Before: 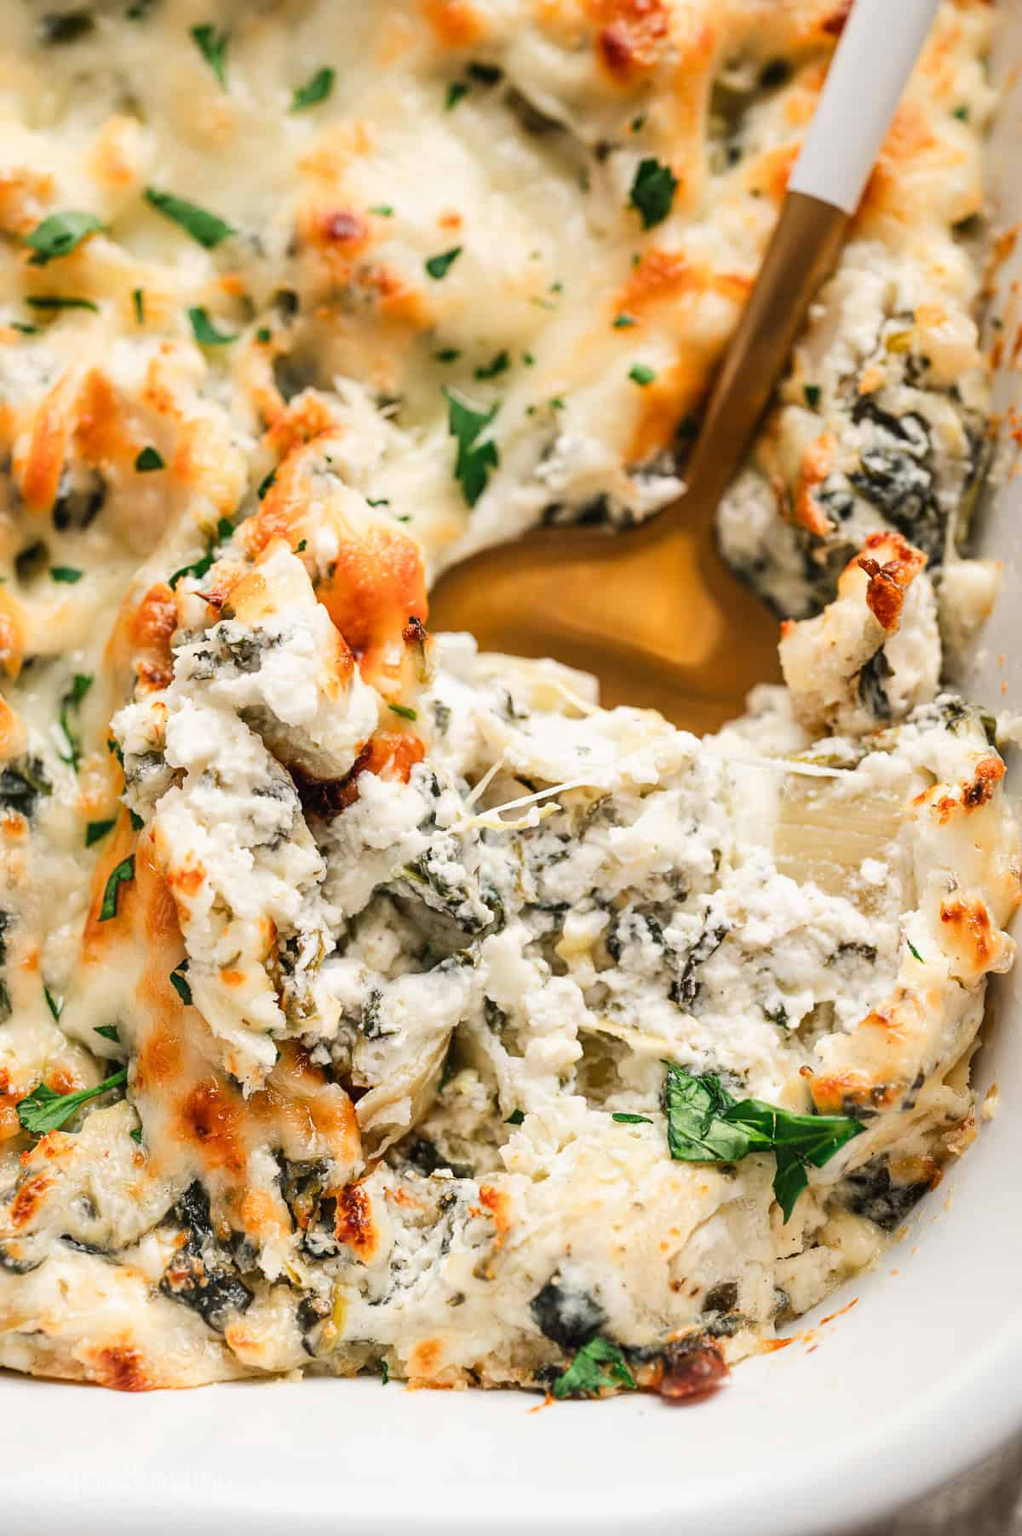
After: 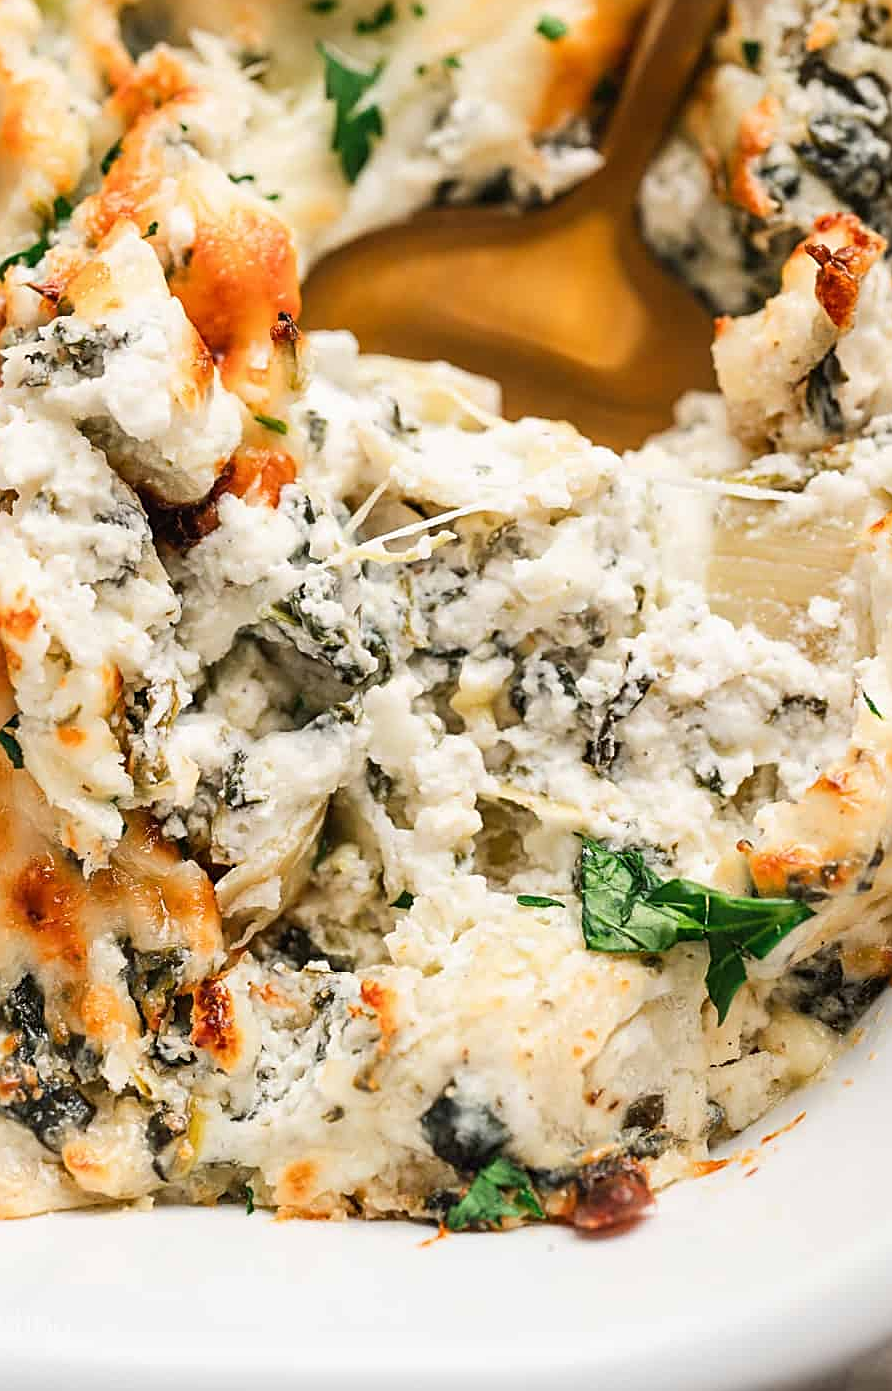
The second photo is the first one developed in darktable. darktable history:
crop: left 16.845%, top 22.853%, right 8.775%
sharpen: amount 0.498
